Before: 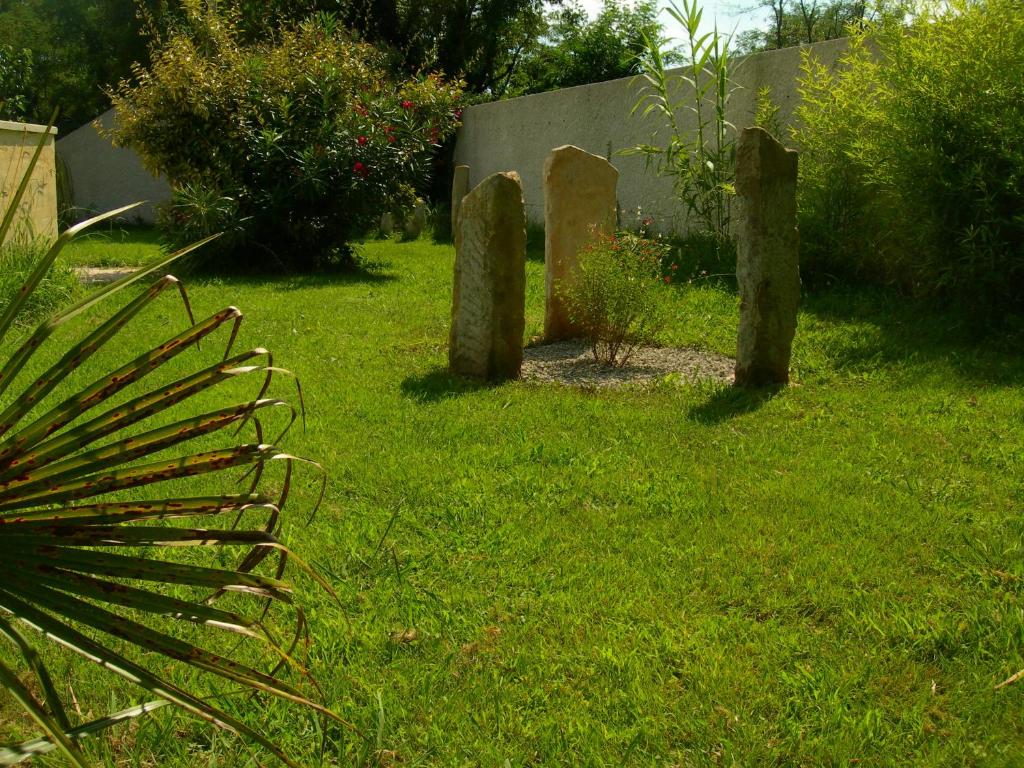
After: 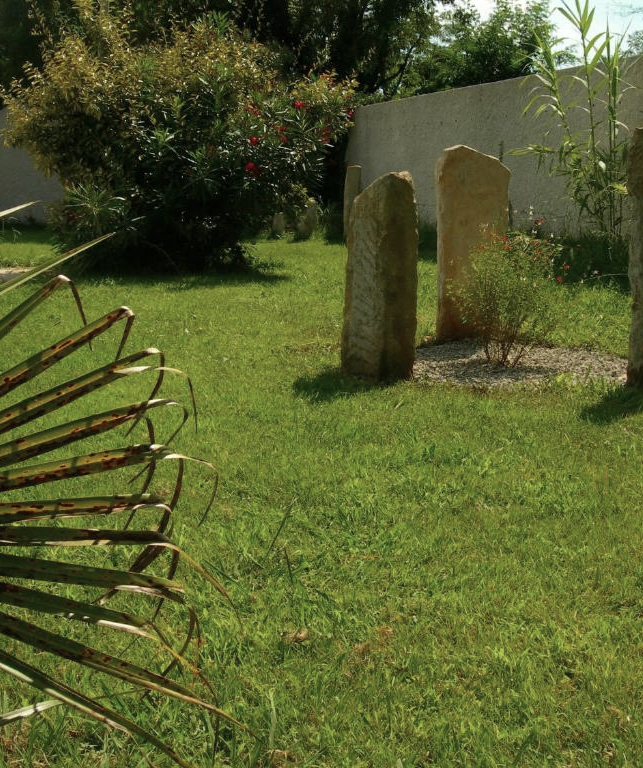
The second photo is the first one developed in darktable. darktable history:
crop: left 10.644%, right 26.528%
color zones: curves: ch0 [(0, 0.5) (0.143, 0.5) (0.286, 0.5) (0.429, 0.504) (0.571, 0.5) (0.714, 0.509) (0.857, 0.5) (1, 0.5)]; ch1 [(0, 0.425) (0.143, 0.425) (0.286, 0.375) (0.429, 0.405) (0.571, 0.5) (0.714, 0.47) (0.857, 0.425) (1, 0.435)]; ch2 [(0, 0.5) (0.143, 0.5) (0.286, 0.5) (0.429, 0.517) (0.571, 0.5) (0.714, 0.51) (0.857, 0.5) (1, 0.5)]
